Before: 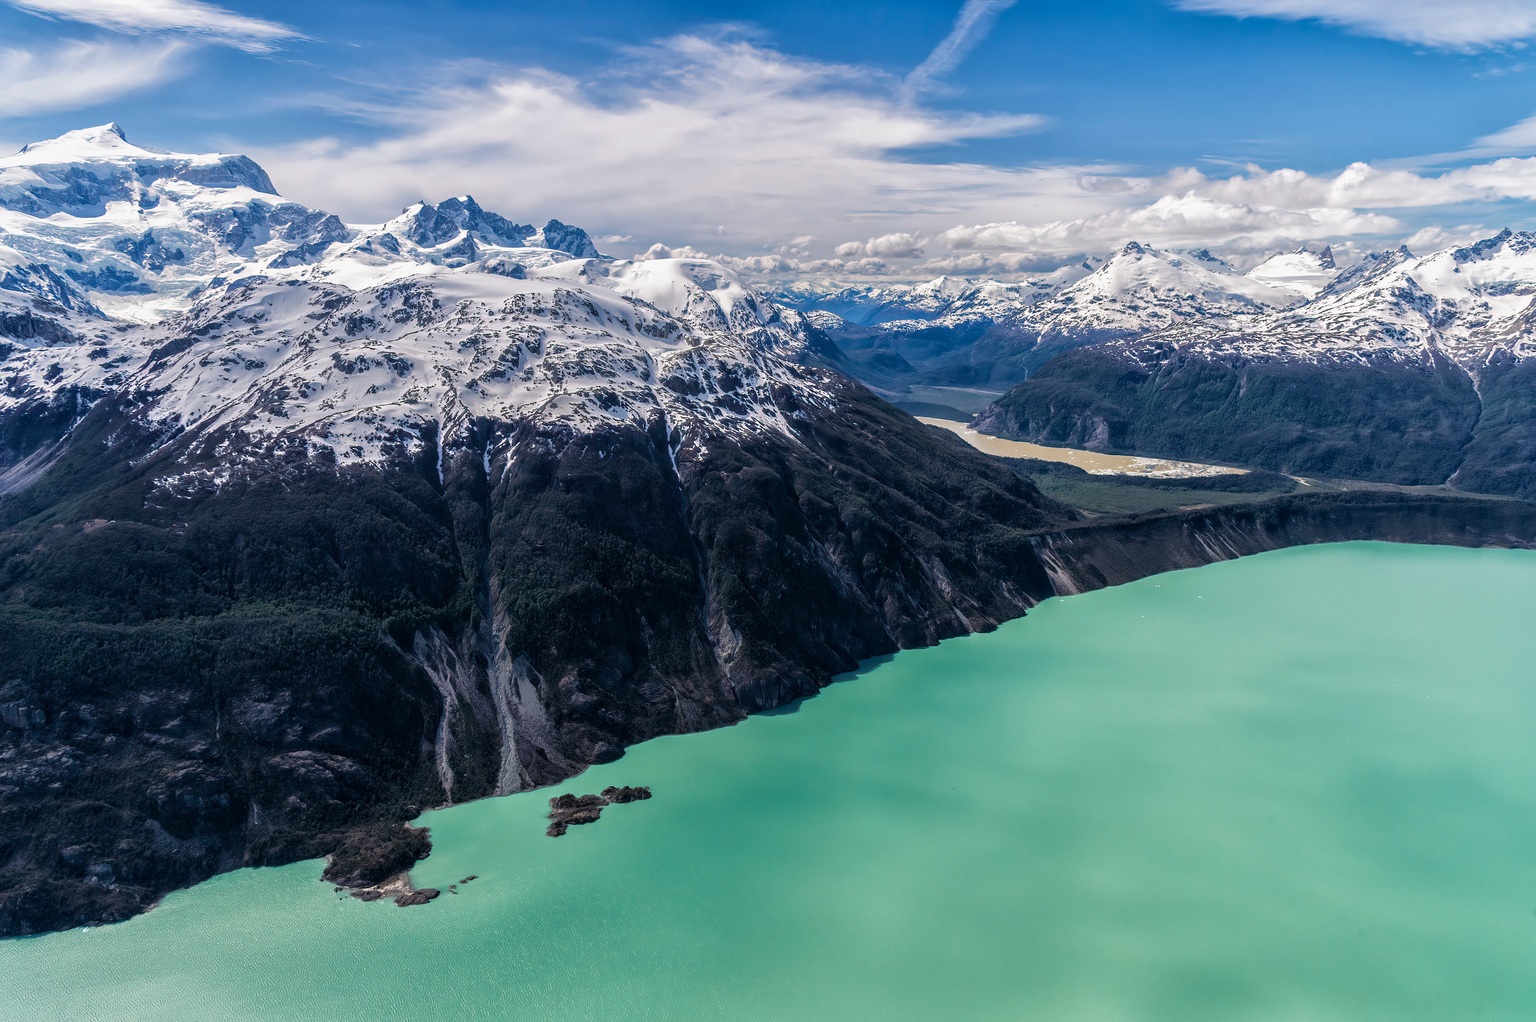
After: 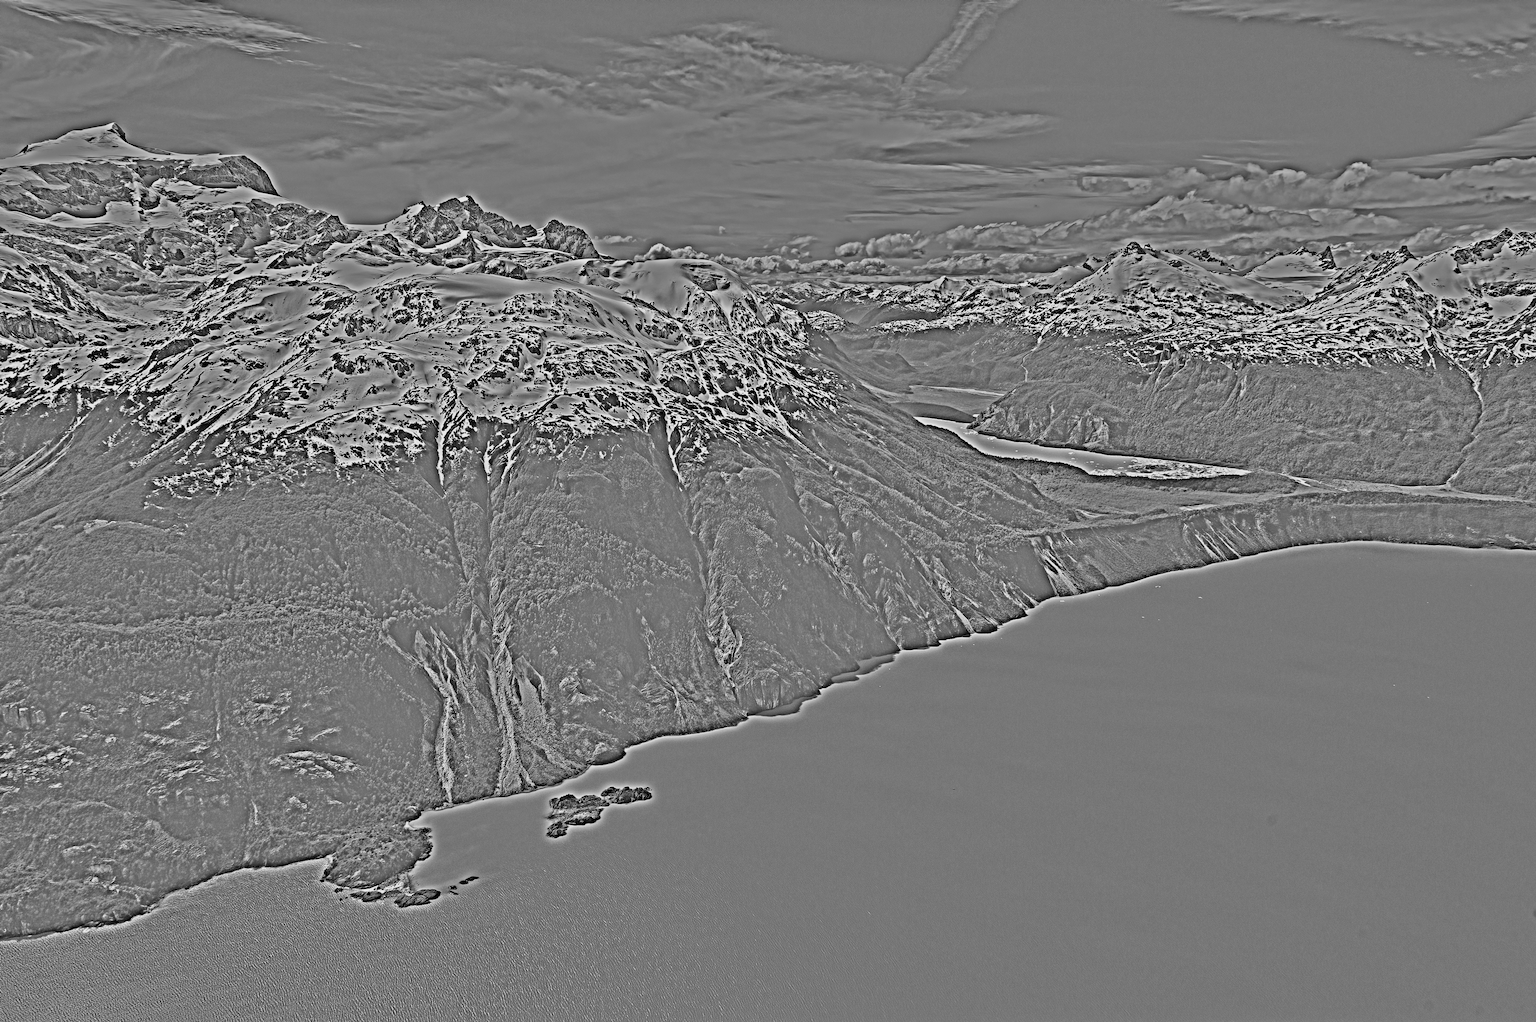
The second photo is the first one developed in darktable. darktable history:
exposure: black level correction -0.005, exposure 0.054 EV, compensate highlight preservation false
highpass: on, module defaults
white balance: emerald 1
filmic rgb: black relative exposure -16 EV, white relative exposure 5.31 EV, hardness 5.9, contrast 1.25, preserve chrominance no, color science v5 (2021)
